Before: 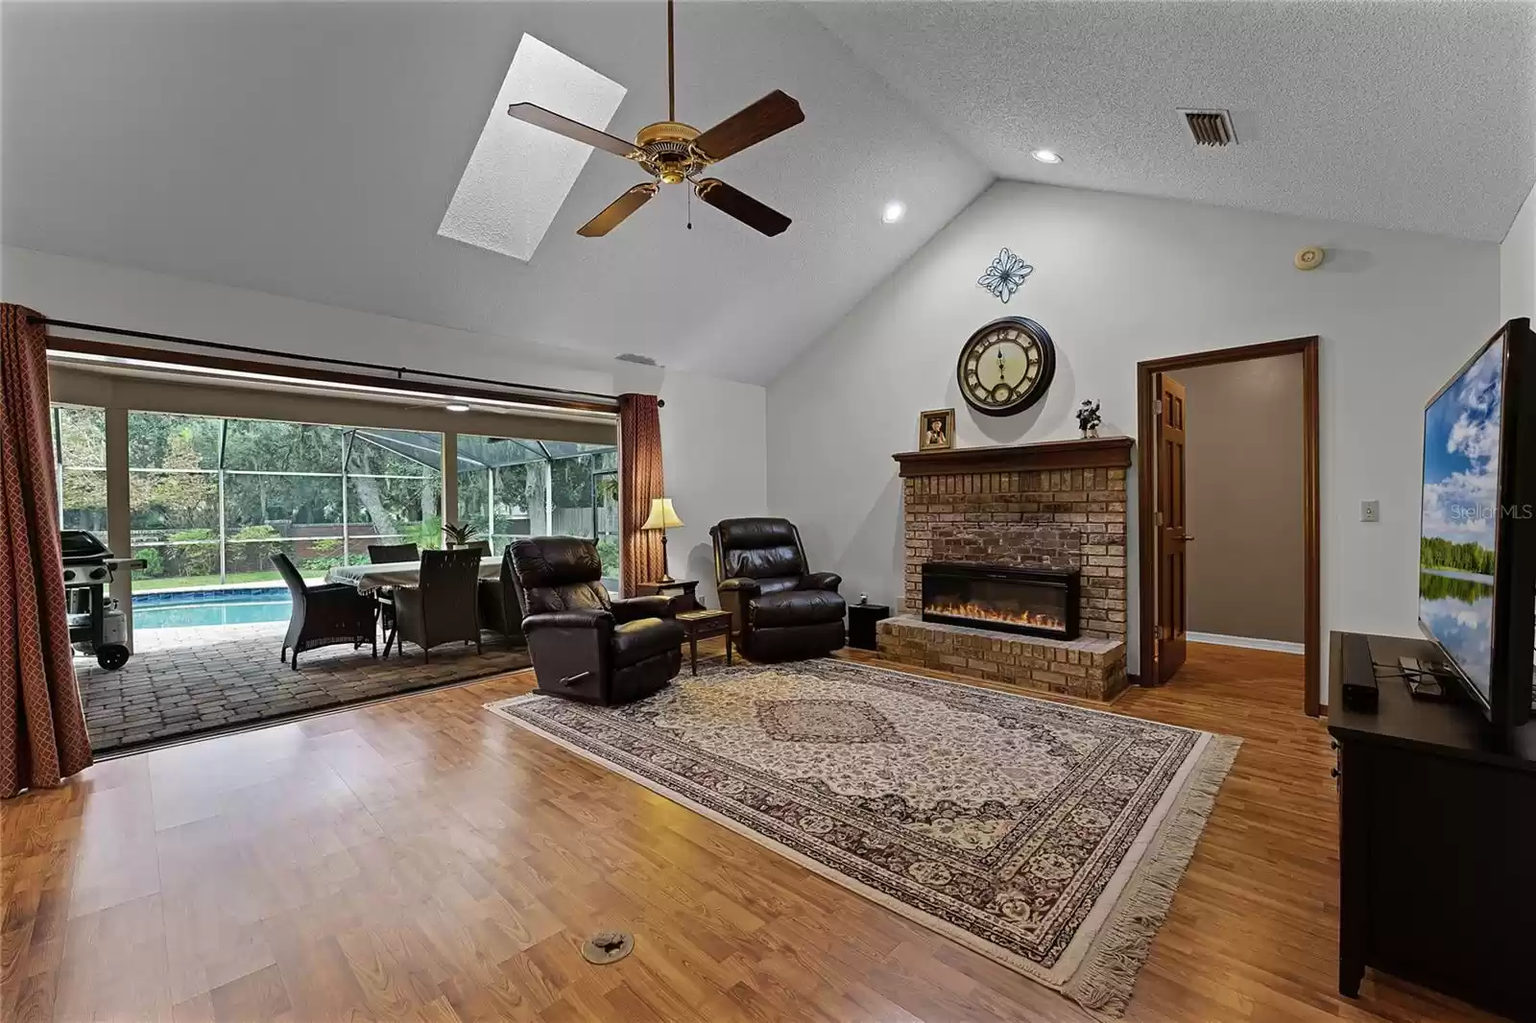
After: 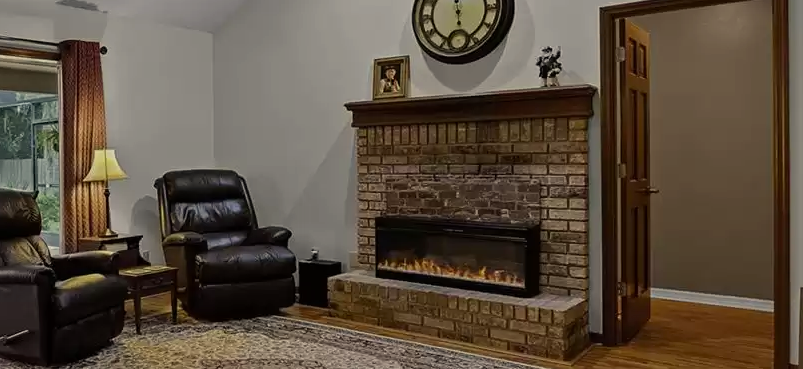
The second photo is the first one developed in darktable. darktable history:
exposure: exposure -0.492 EV, compensate highlight preservation false
crop: left 36.607%, top 34.735%, right 13.146%, bottom 30.611%
color correction: highlights a* 1.39, highlights b* 17.83
white balance: red 0.954, blue 1.079
color balance: mode lift, gamma, gain (sRGB)
